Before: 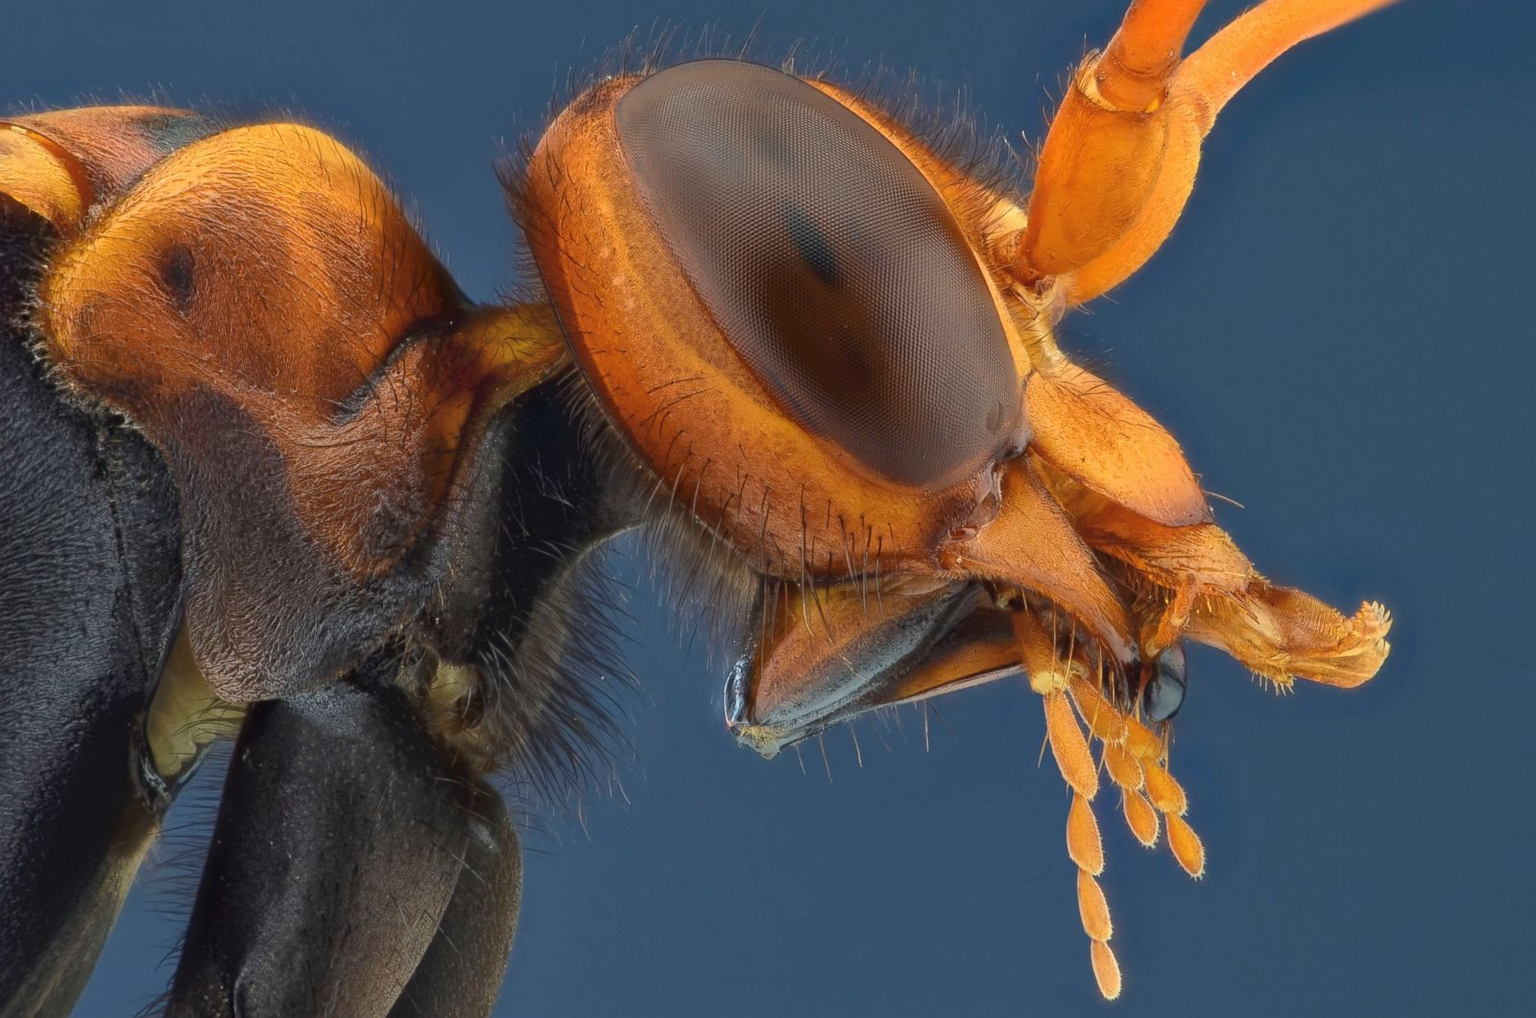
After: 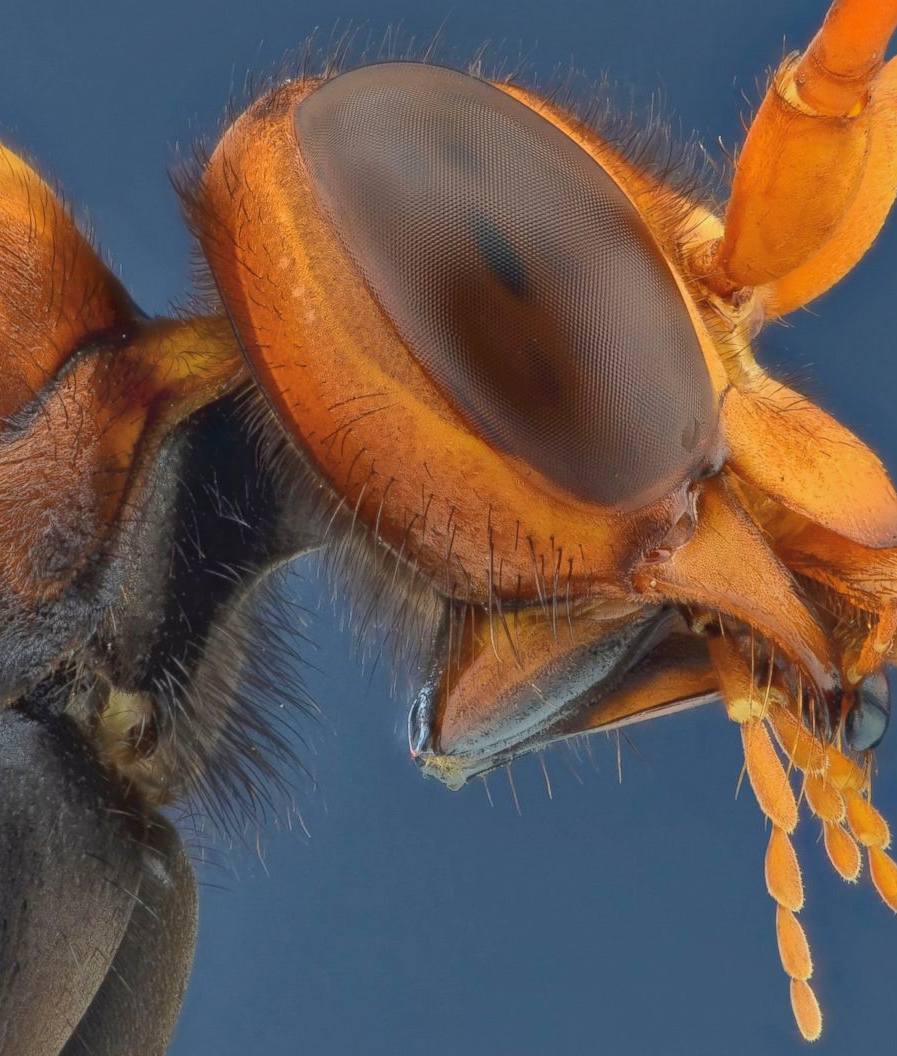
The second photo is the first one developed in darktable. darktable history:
crop: left 21.674%, right 22.086%
shadows and highlights: on, module defaults
